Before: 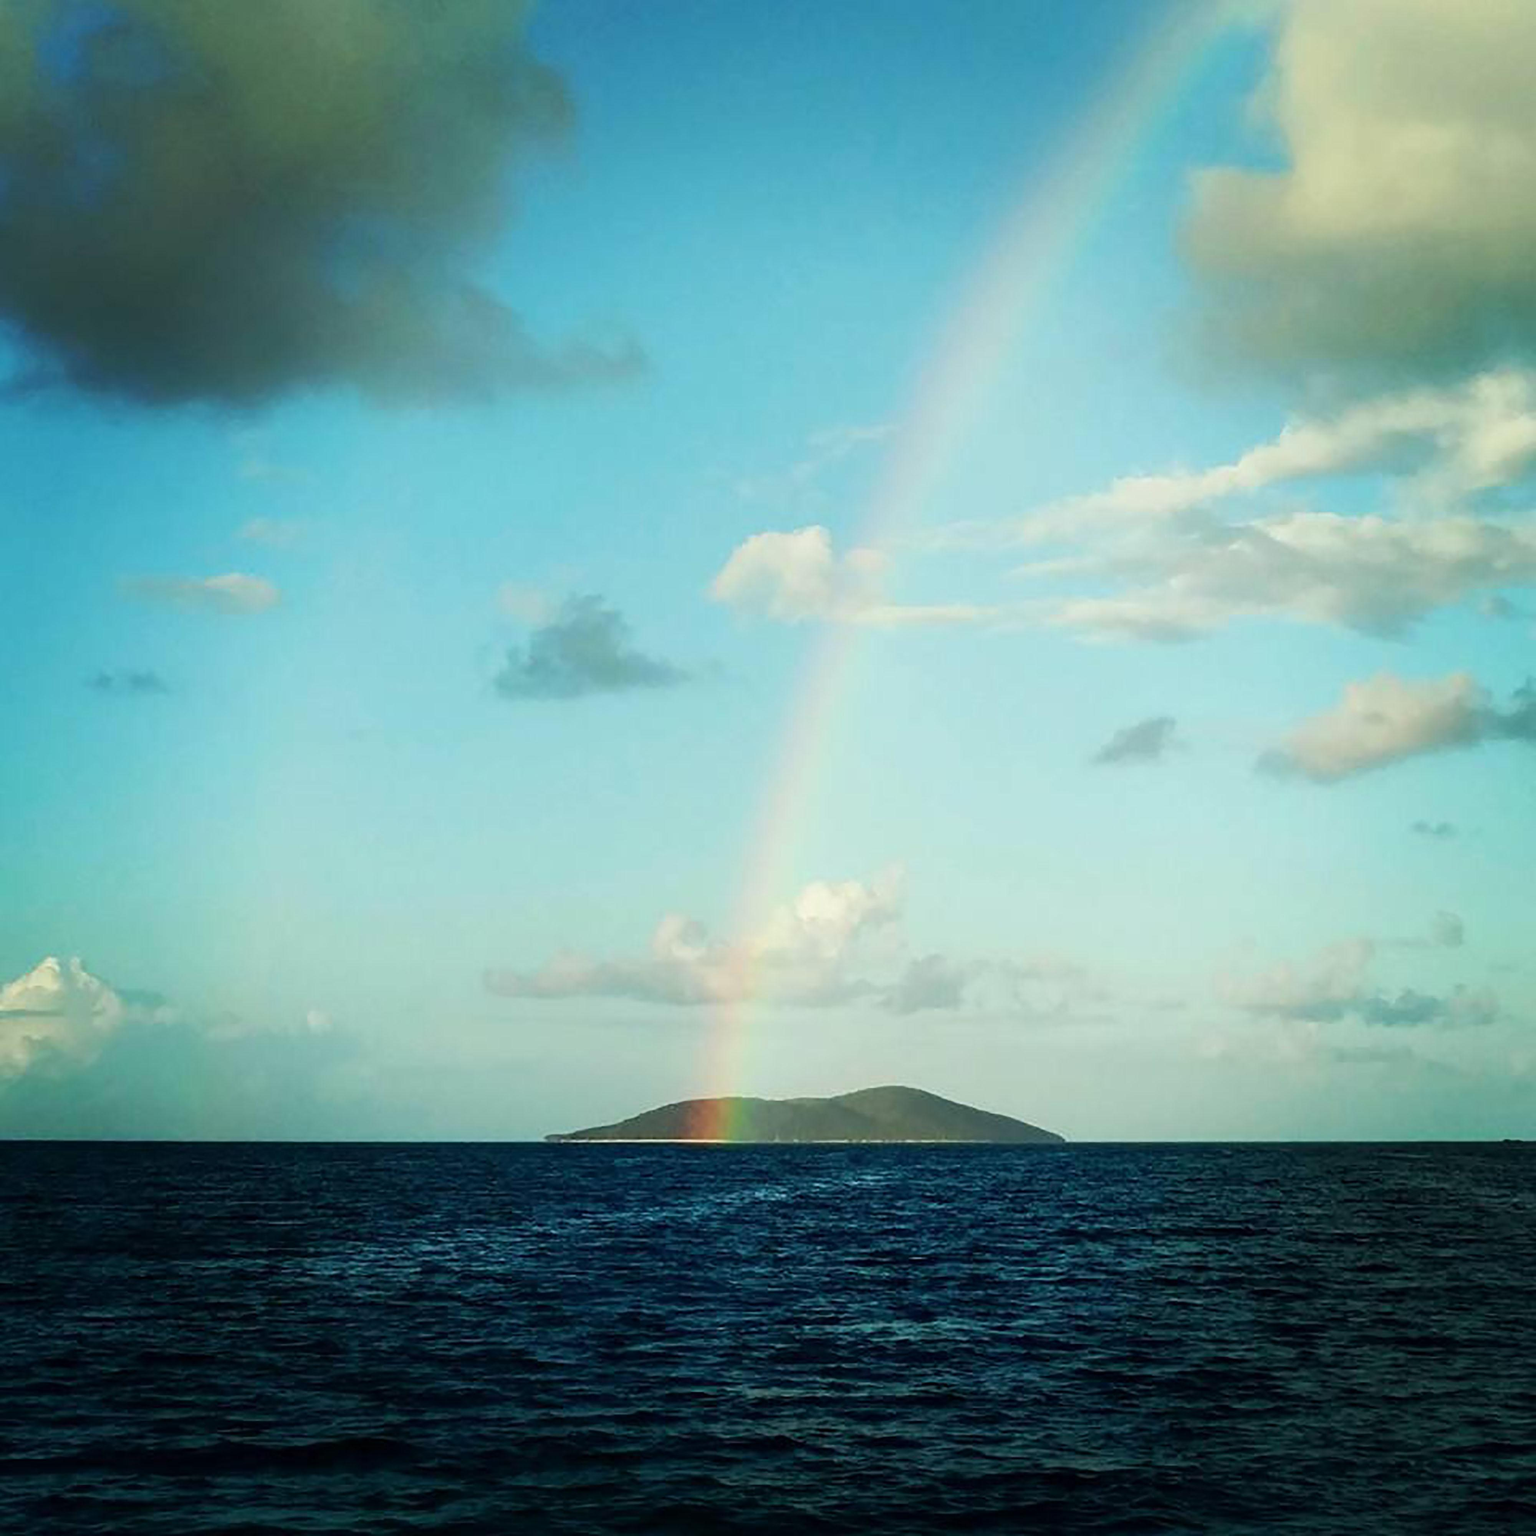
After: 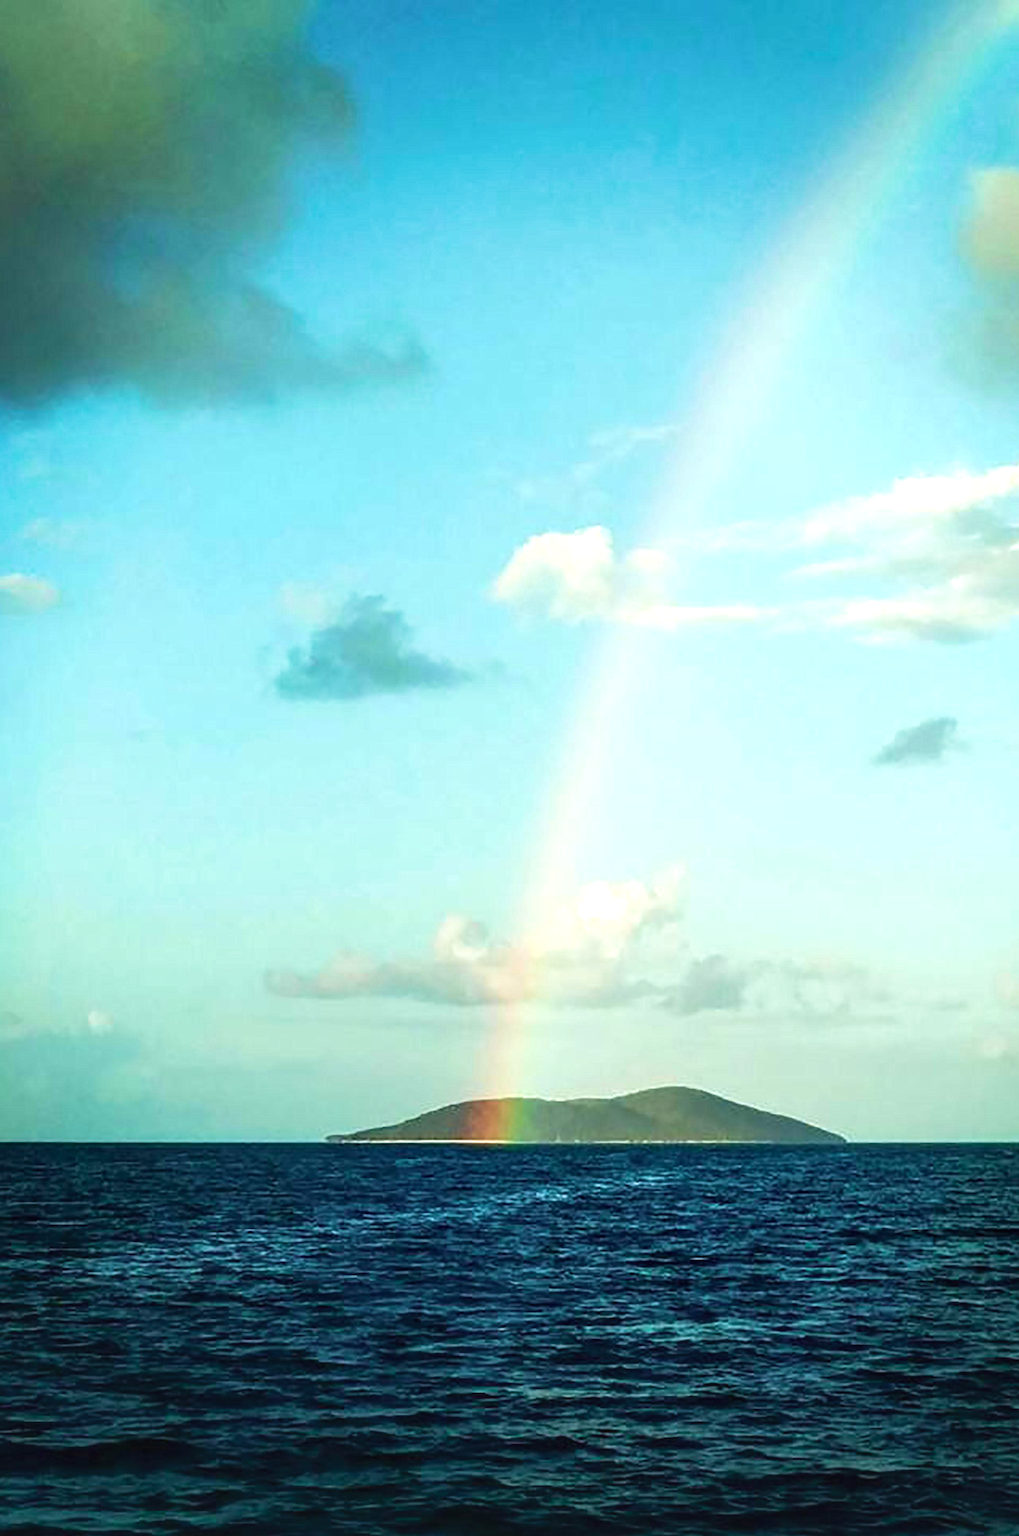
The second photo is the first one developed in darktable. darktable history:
velvia: strength 26.84%
exposure: black level correction 0.001, exposure 0.5 EV, compensate highlight preservation false
crop and rotate: left 14.298%, right 19.346%
local contrast: on, module defaults
